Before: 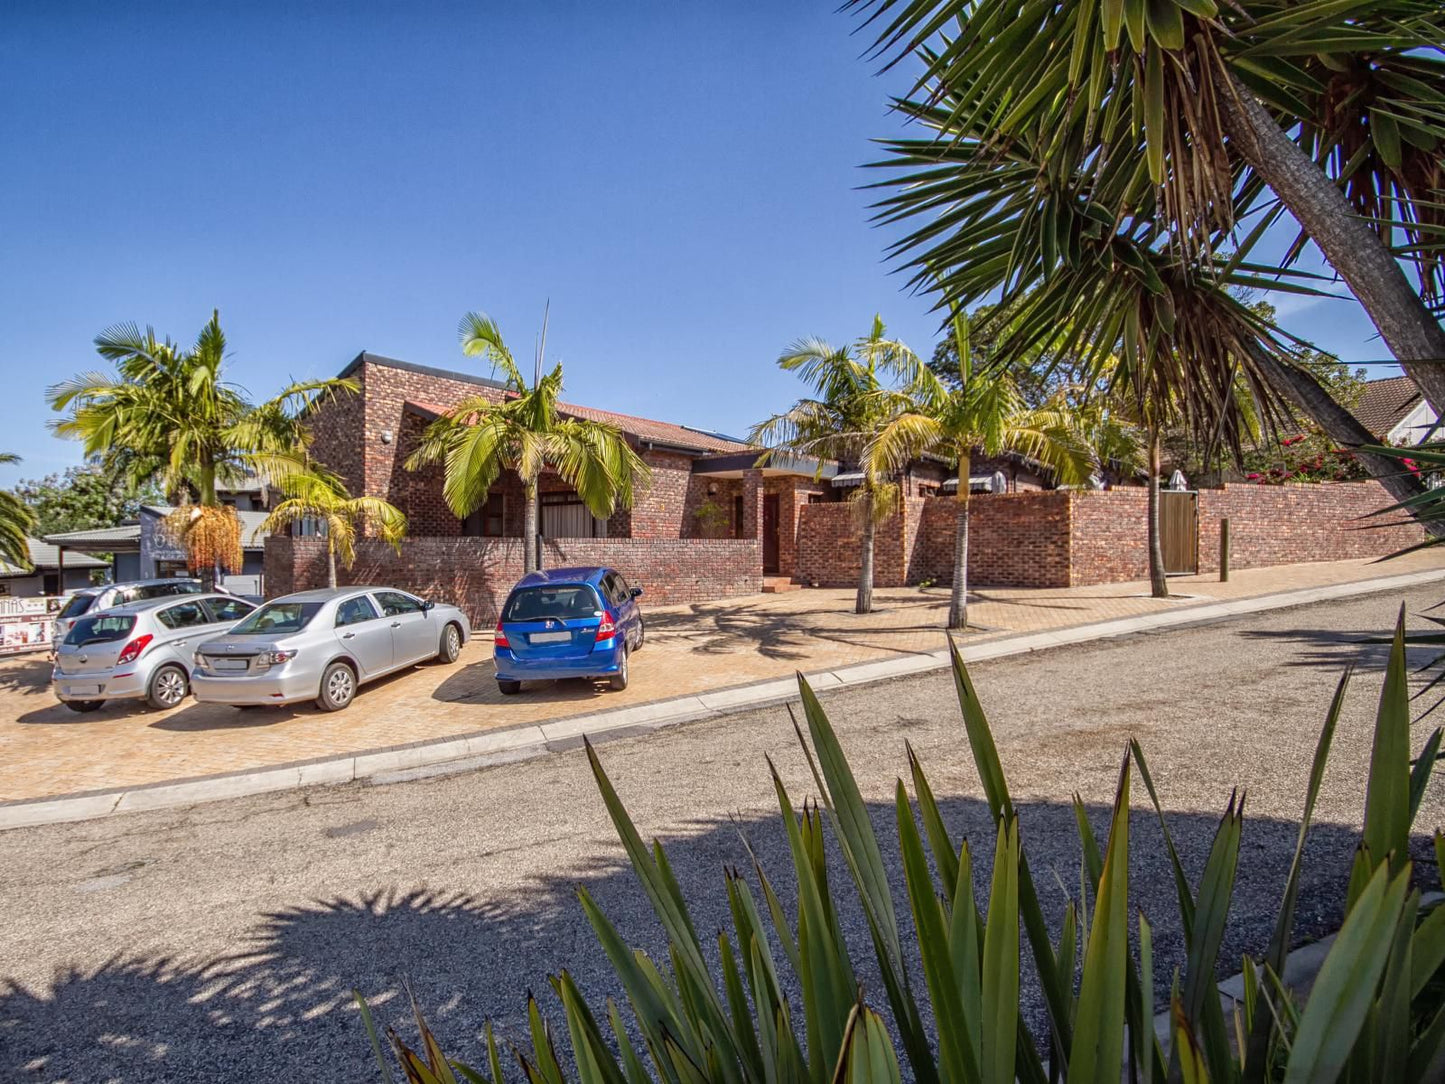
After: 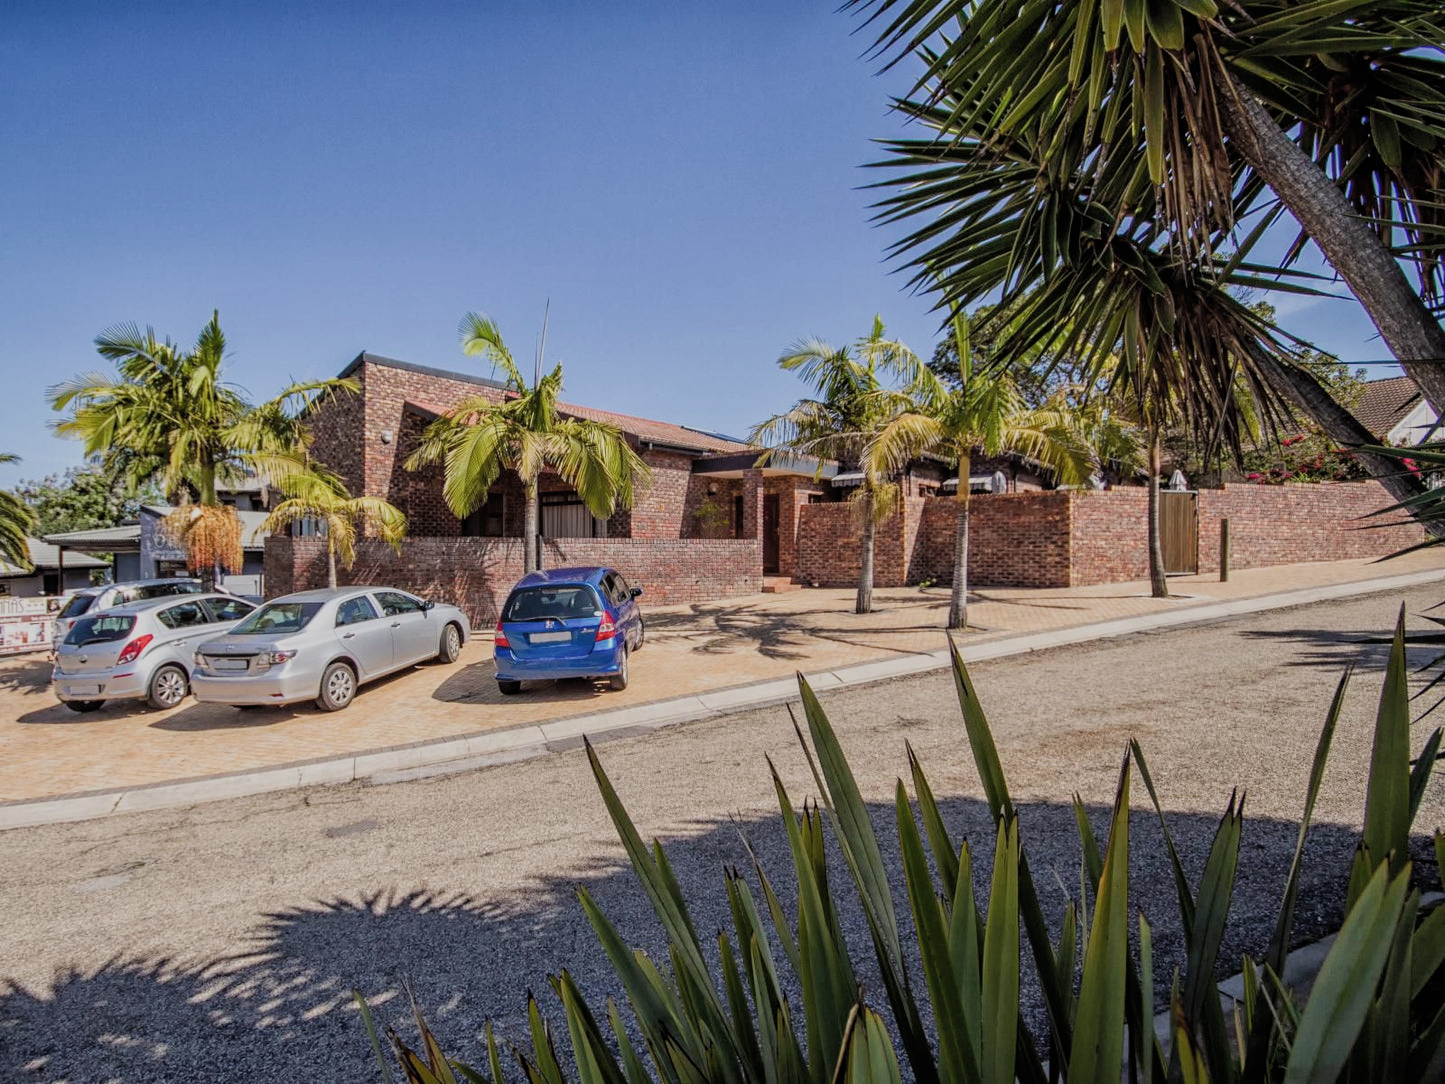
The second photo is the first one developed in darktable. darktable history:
filmic rgb: black relative exposure -7.65 EV, white relative exposure 4.56 EV, hardness 3.61, add noise in highlights 0.101, color science v4 (2020), type of noise poissonian
